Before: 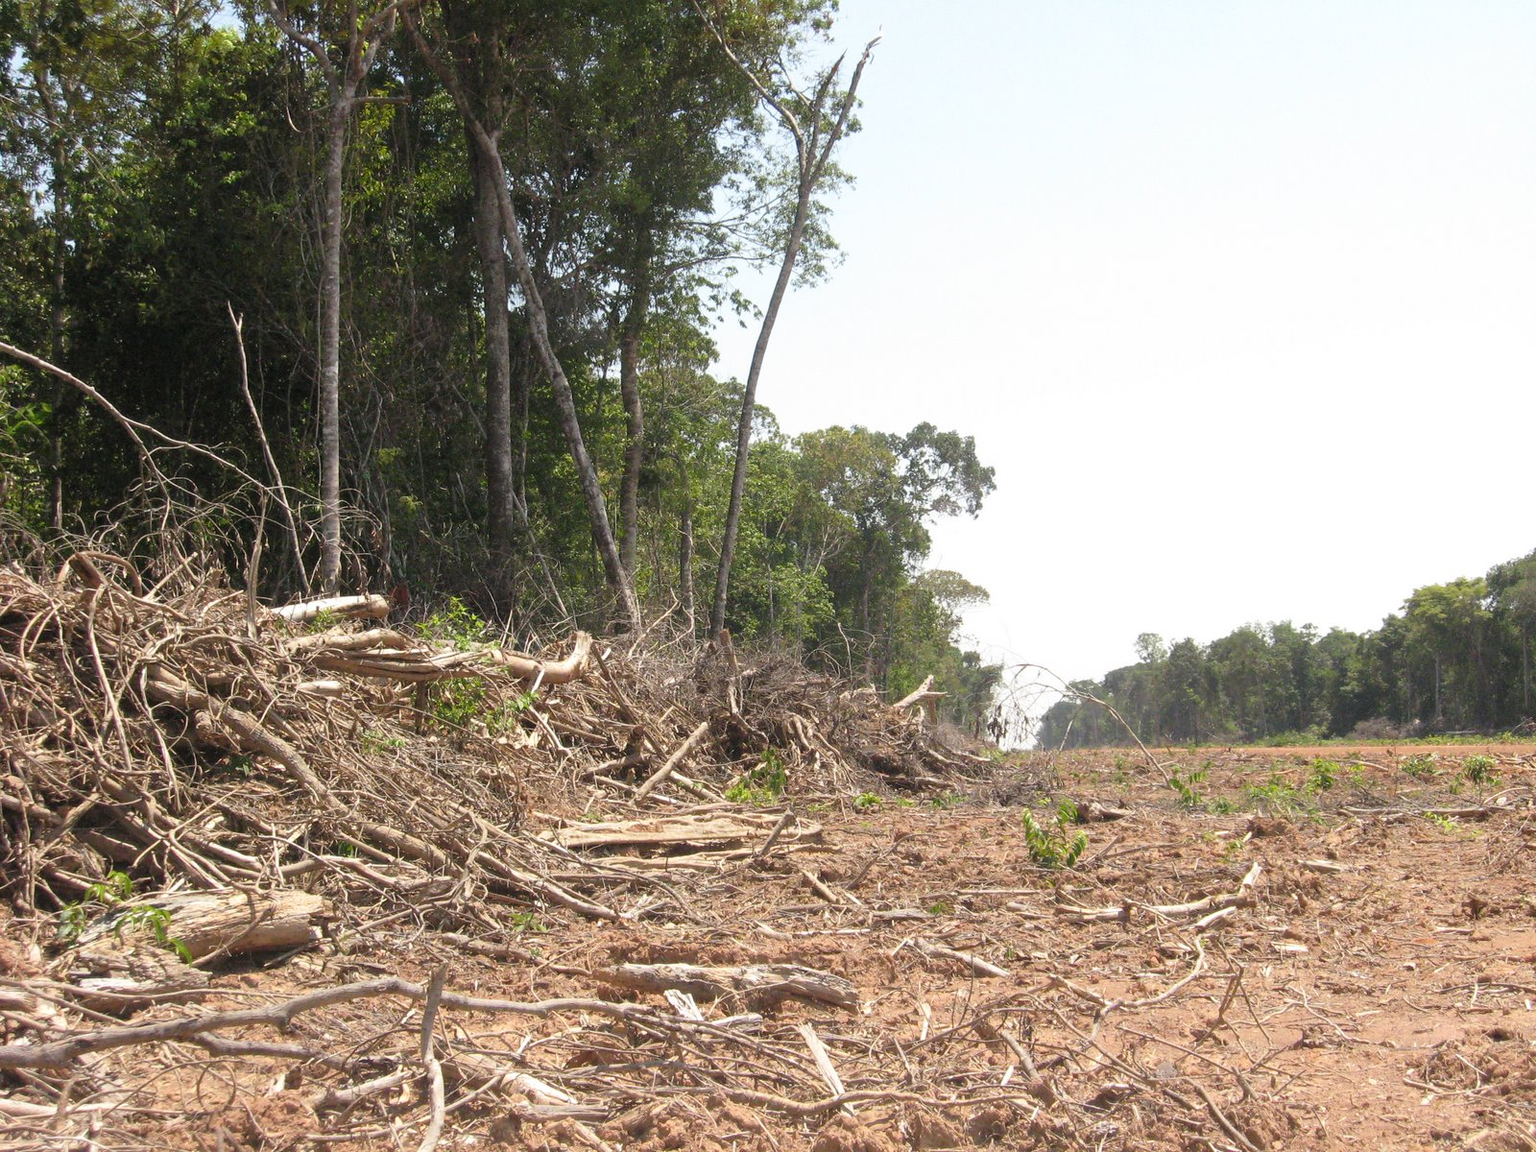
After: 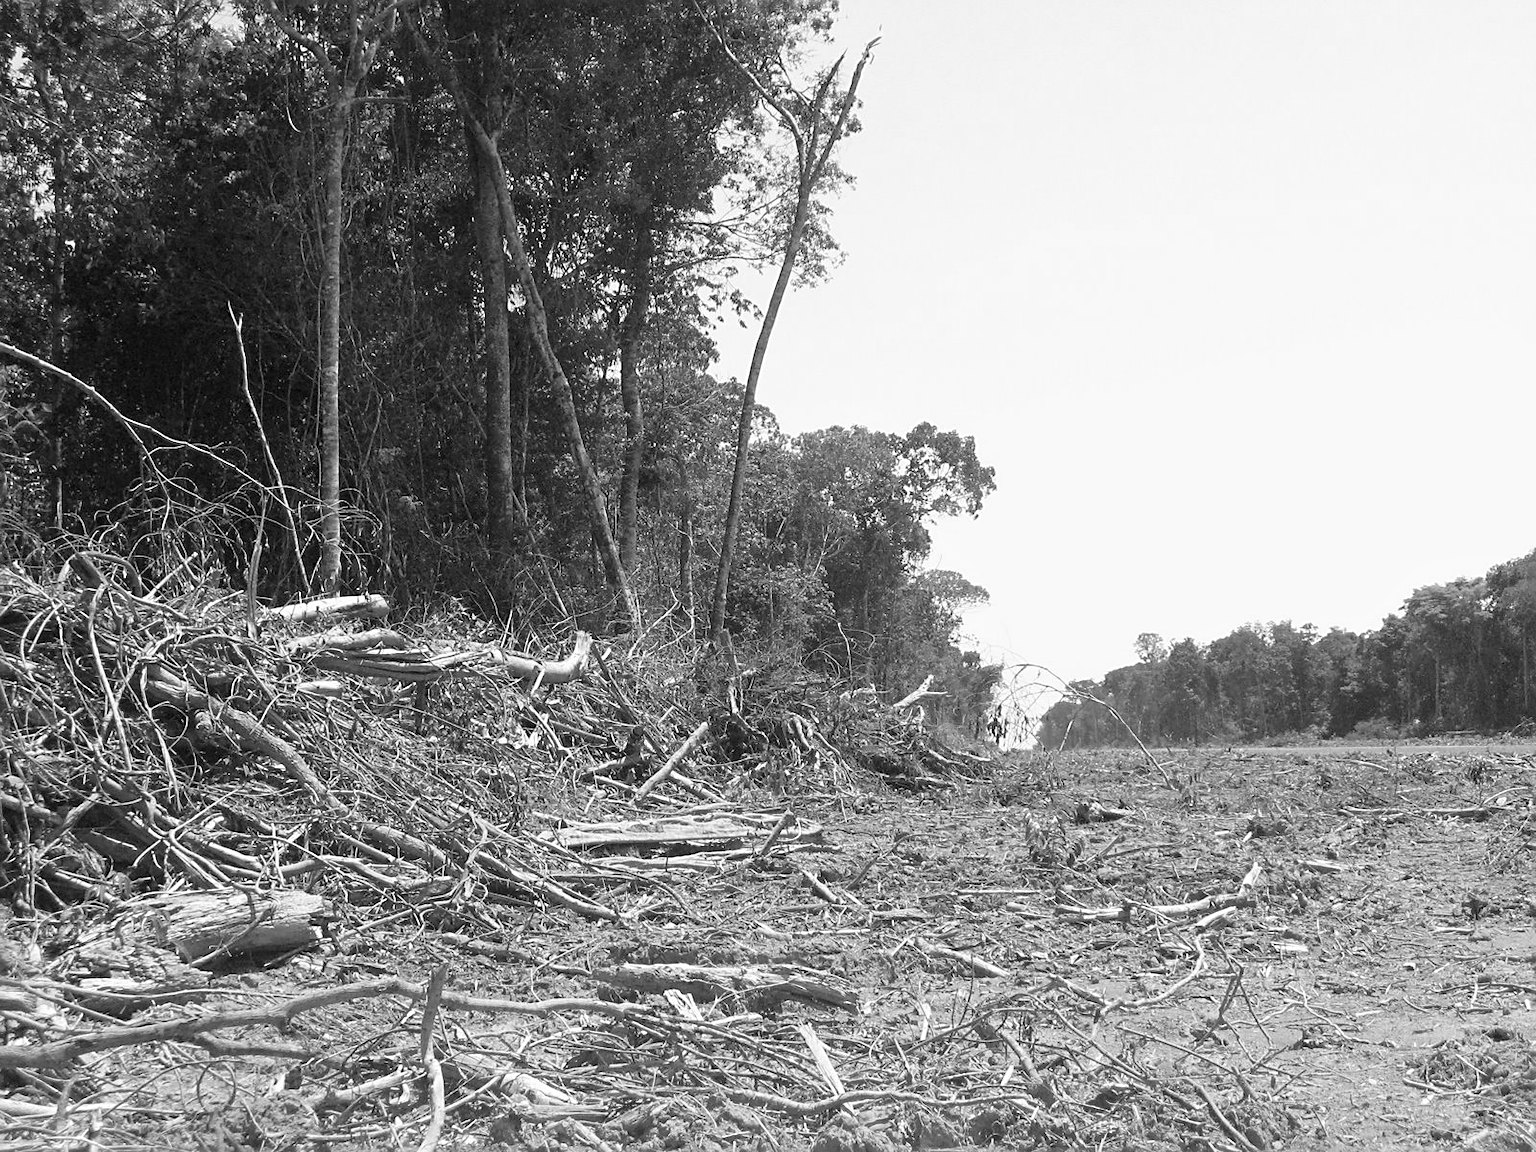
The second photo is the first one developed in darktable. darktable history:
sharpen: on, module defaults
monochrome: a 32, b 64, size 2.3
